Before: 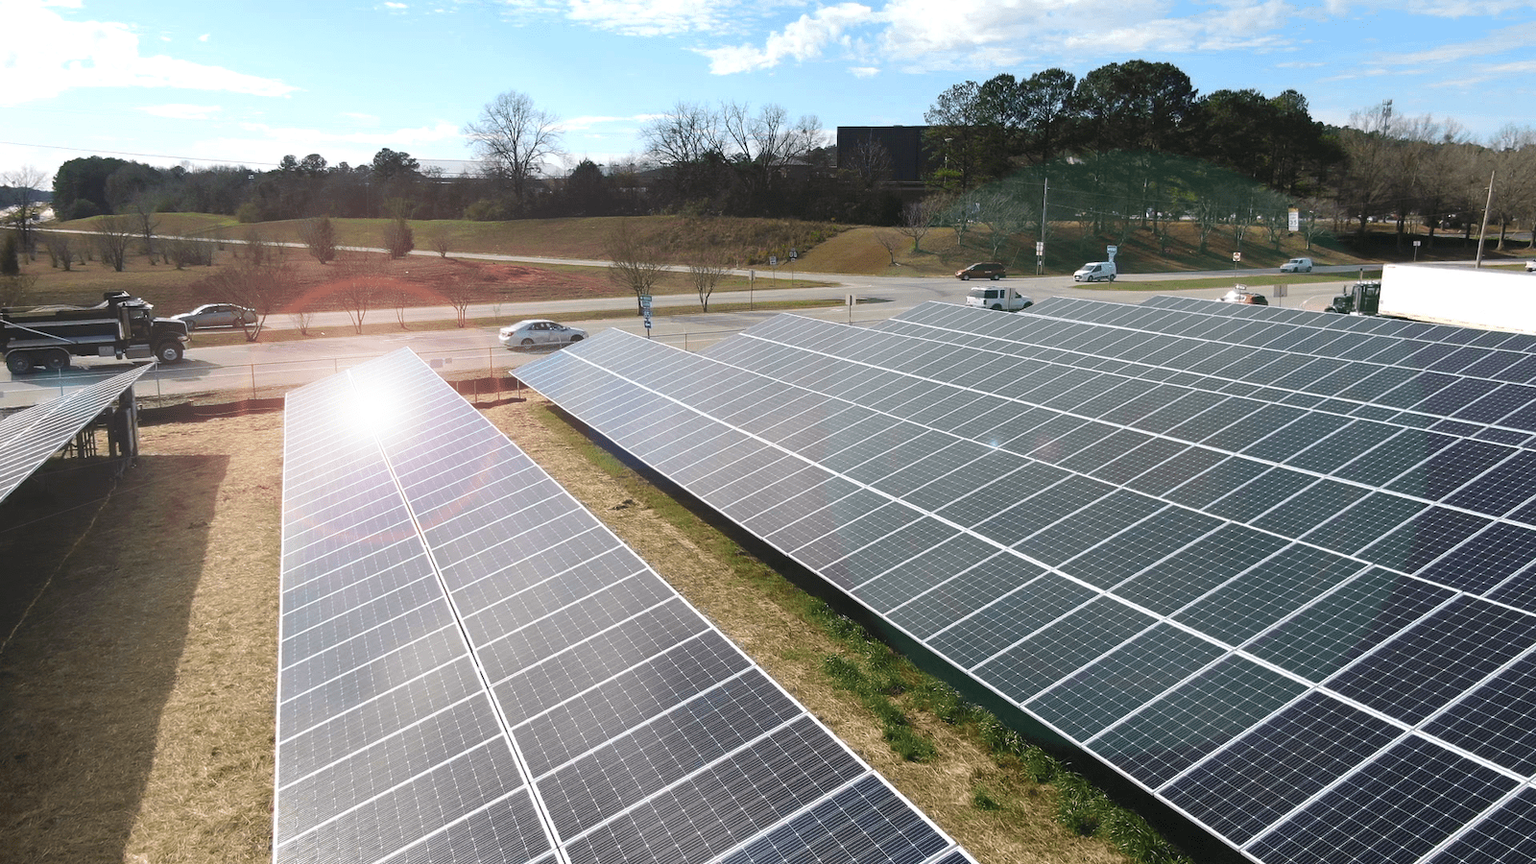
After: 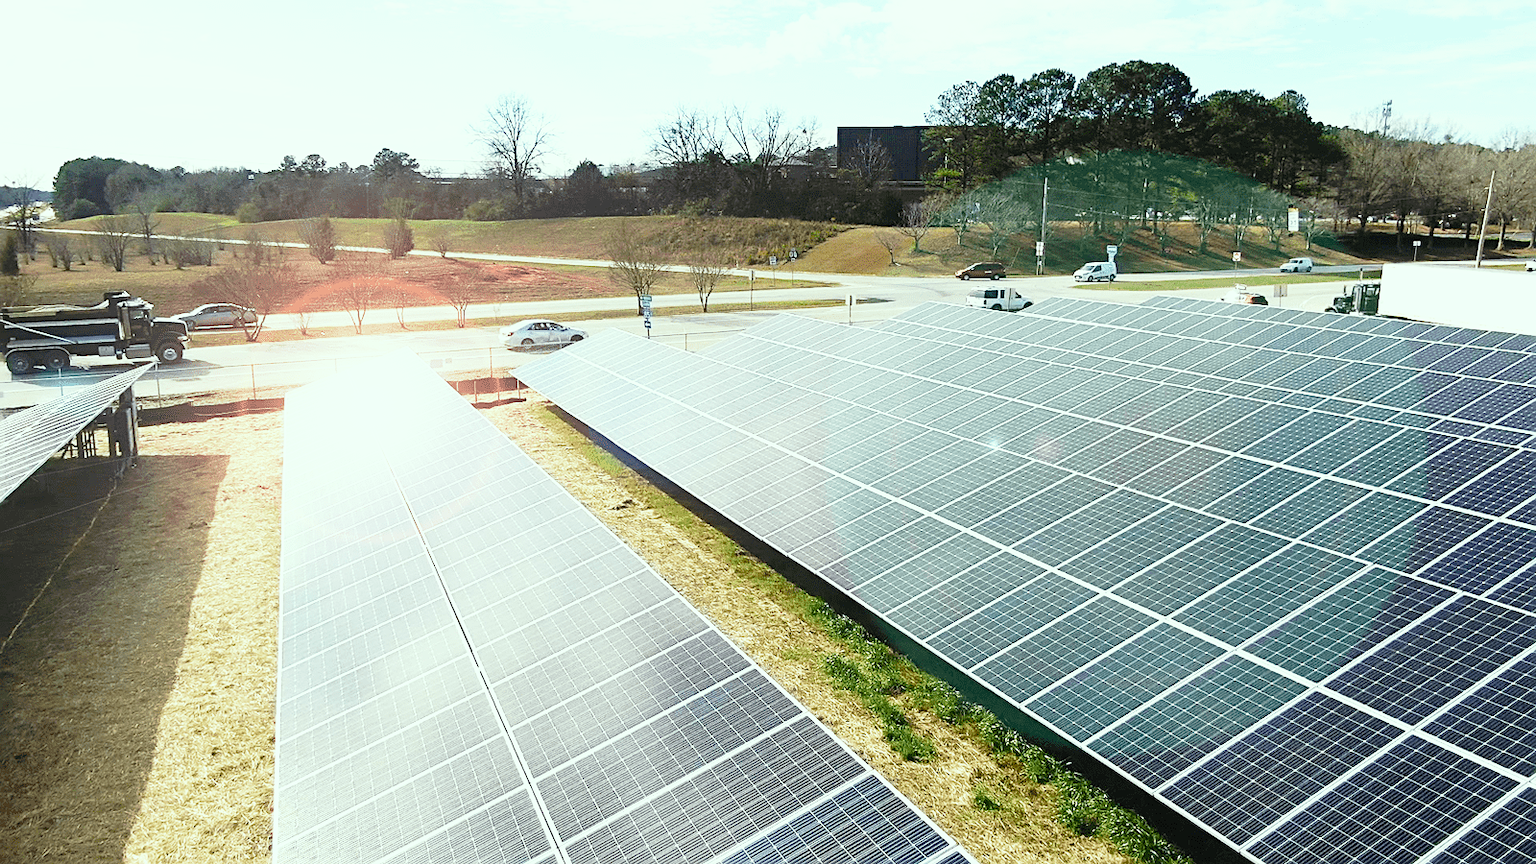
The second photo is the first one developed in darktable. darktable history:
color correction: highlights a* -8.18, highlights b* 3.51
base curve: curves: ch0 [(0, 0) (0.012, 0.01) (0.073, 0.168) (0.31, 0.711) (0.645, 0.957) (1, 1)], preserve colors none
sharpen: on, module defaults
